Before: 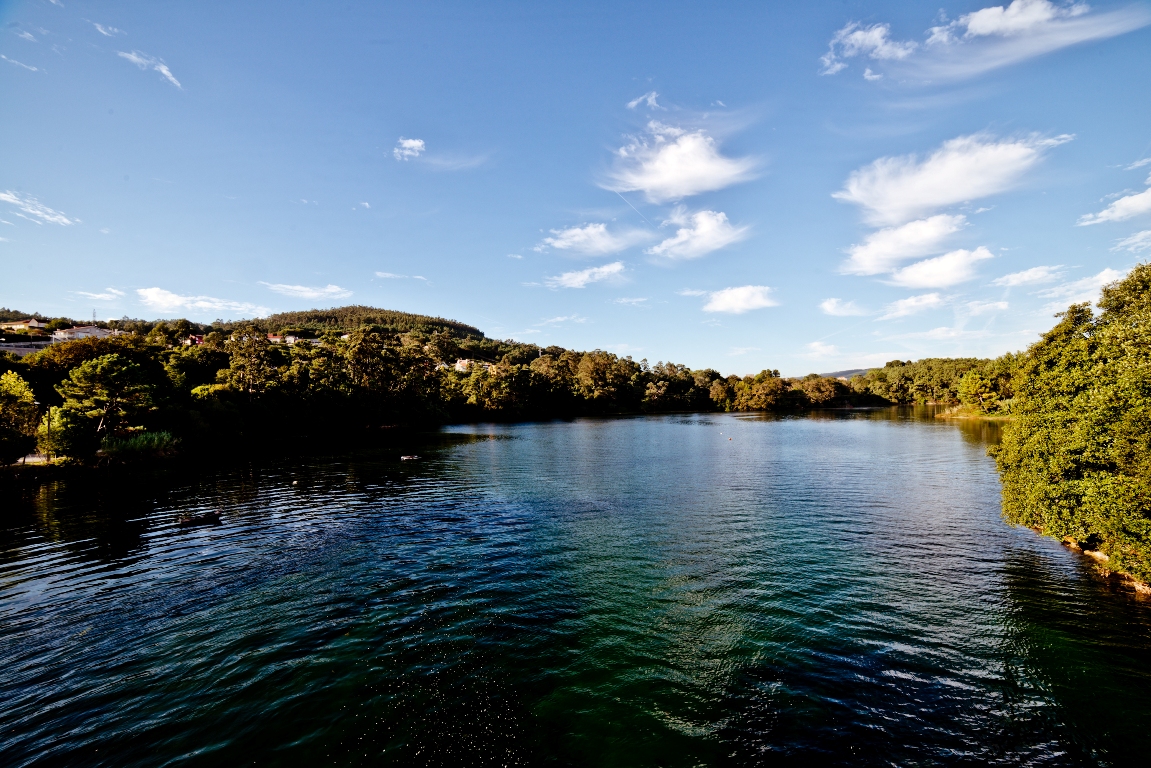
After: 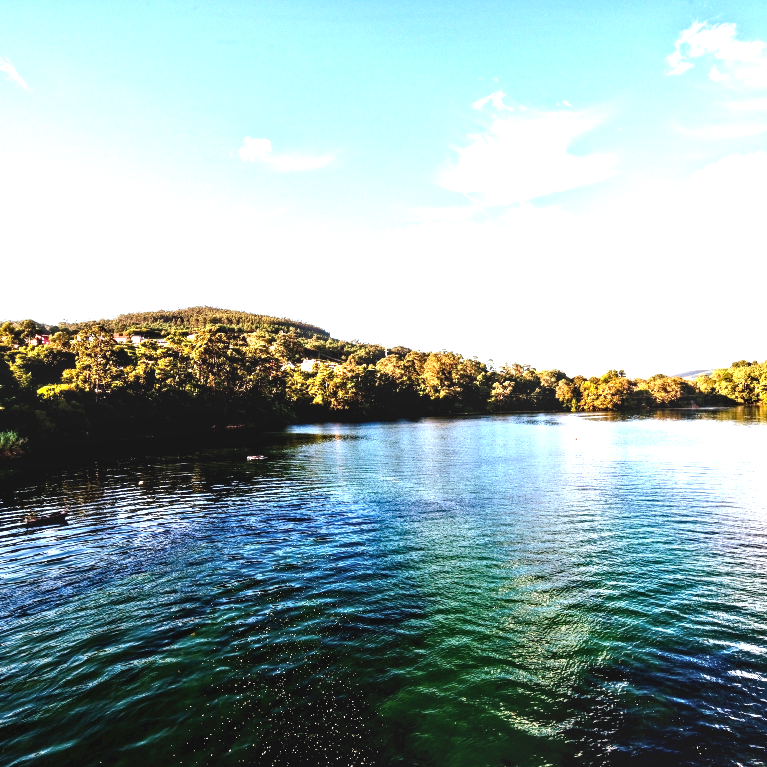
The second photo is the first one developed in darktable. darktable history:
exposure: black level correction 0, exposure 1.74 EV, compensate exposure bias true, compensate highlight preservation false
crop and rotate: left 13.447%, right 19.868%
local contrast: on, module defaults
